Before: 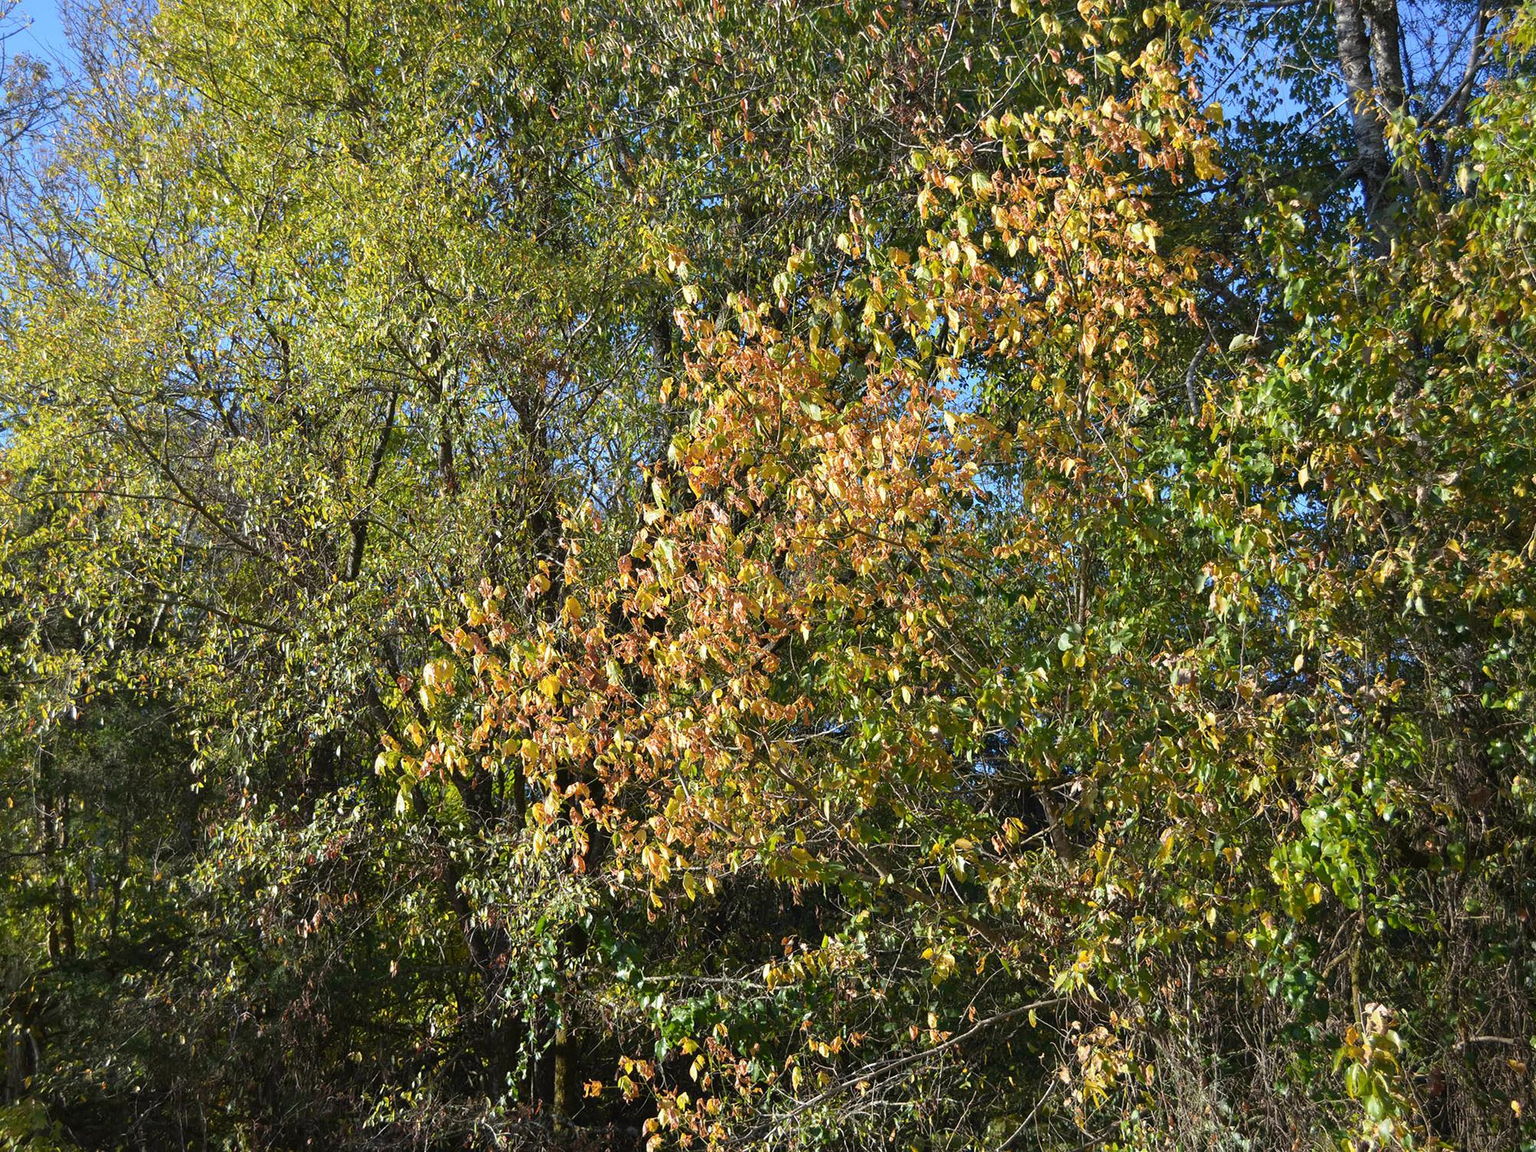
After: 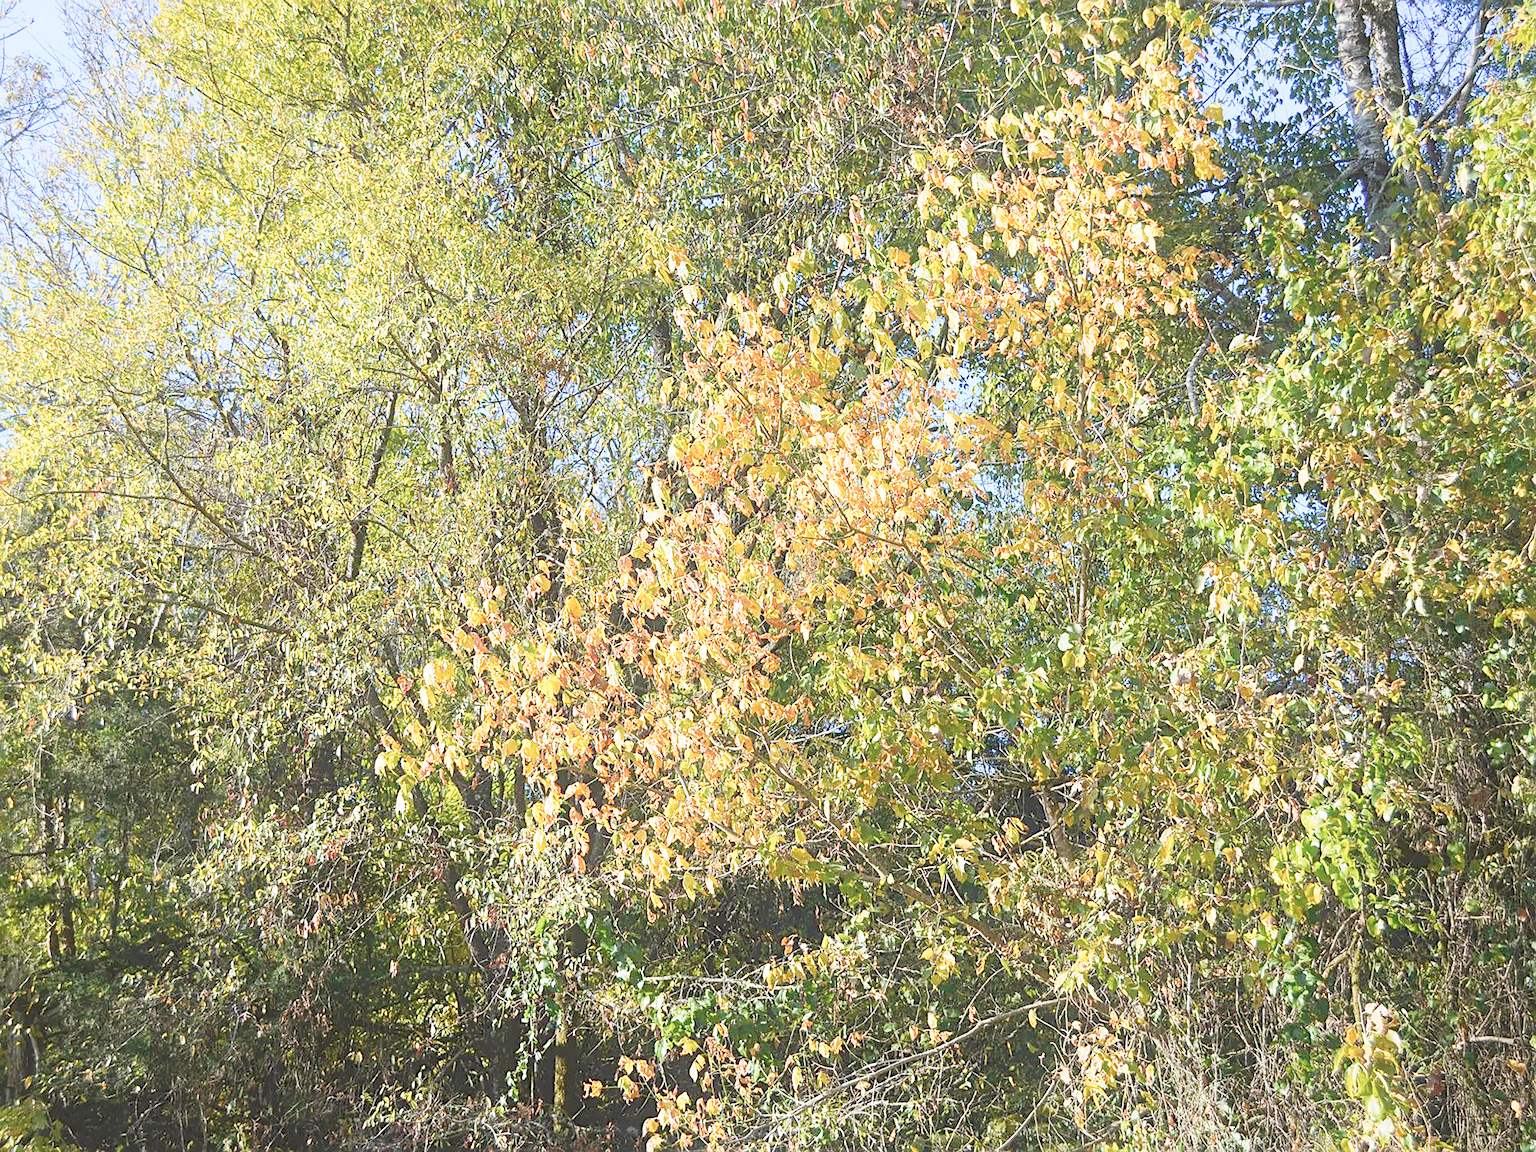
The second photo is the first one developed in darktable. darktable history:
sharpen: on, module defaults
bloom: size 13.65%, threshold 98.39%, strength 4.82%
tone curve: curves: ch0 [(0, 0) (0.003, 0.195) (0.011, 0.161) (0.025, 0.21) (0.044, 0.24) (0.069, 0.254) (0.1, 0.283) (0.136, 0.347) (0.177, 0.412) (0.224, 0.455) (0.277, 0.531) (0.335, 0.606) (0.399, 0.679) (0.468, 0.748) (0.543, 0.814) (0.623, 0.876) (0.709, 0.927) (0.801, 0.949) (0.898, 0.962) (1, 1)], preserve colors none
